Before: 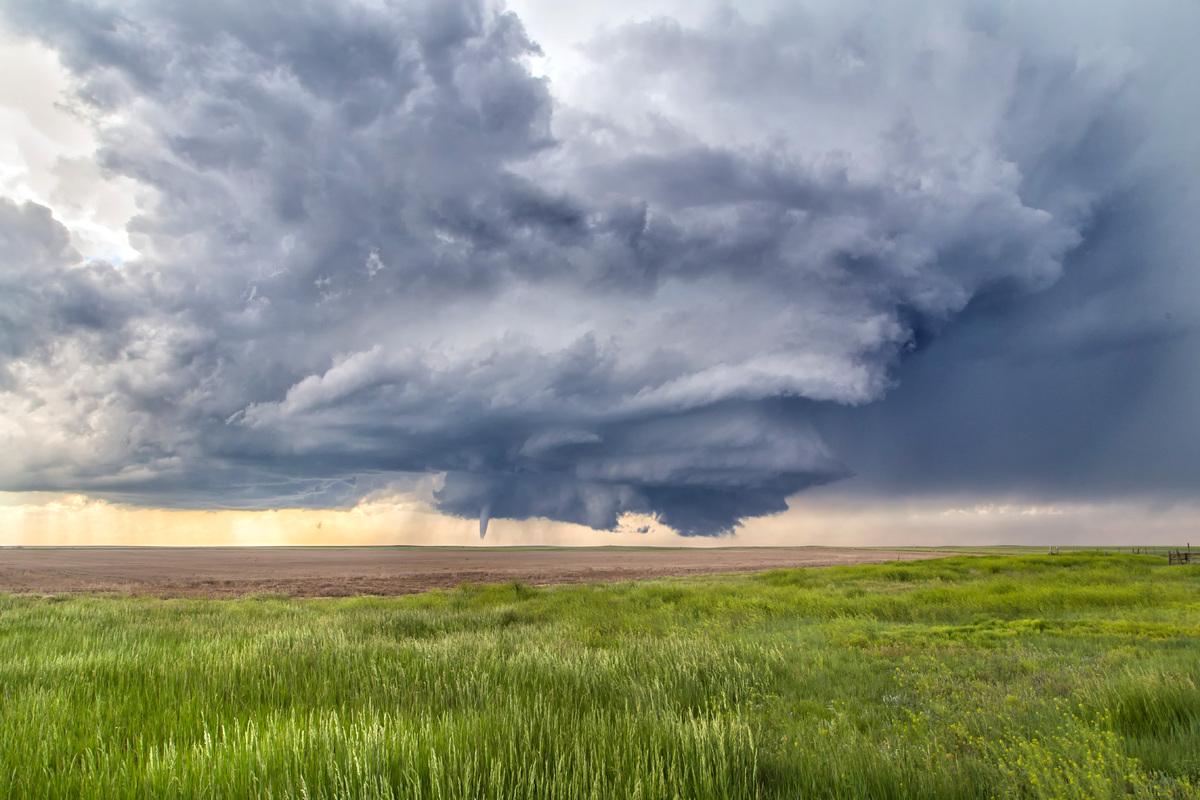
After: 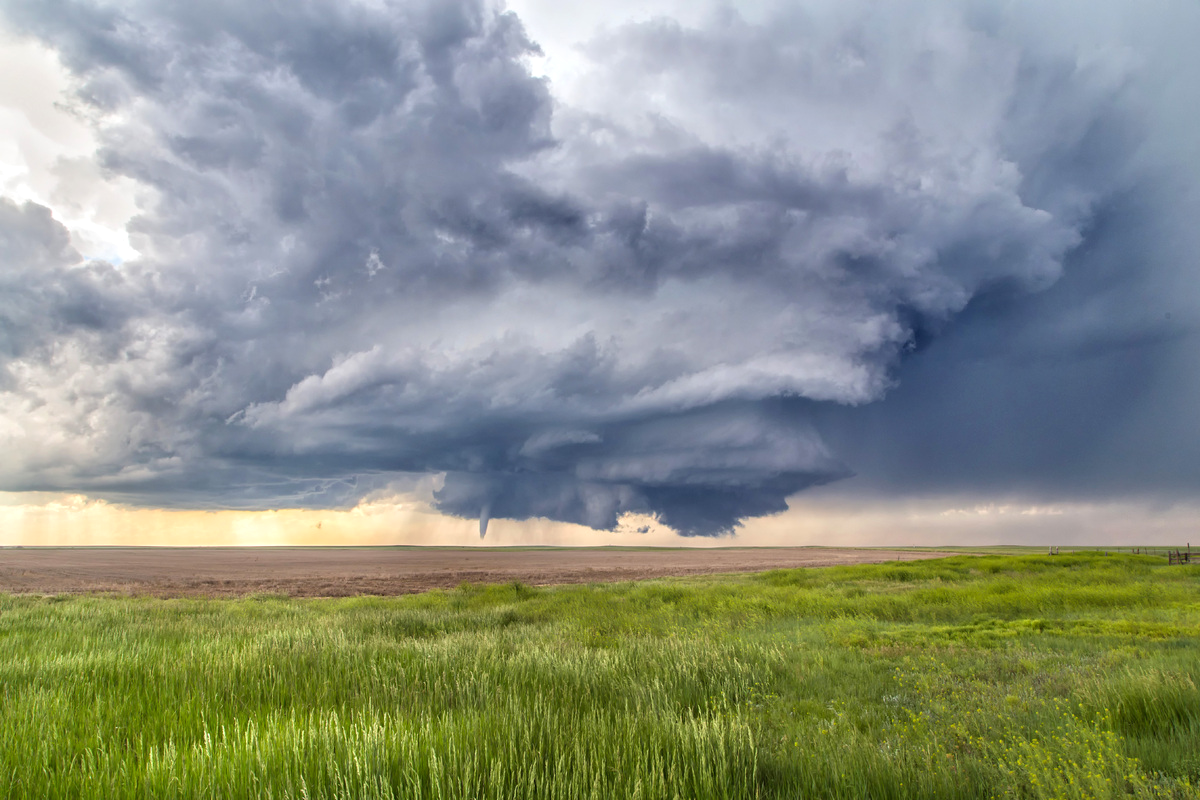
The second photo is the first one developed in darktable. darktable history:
levels: black 0.018%, white 99.89%, levels [0, 0.492, 0.984]
